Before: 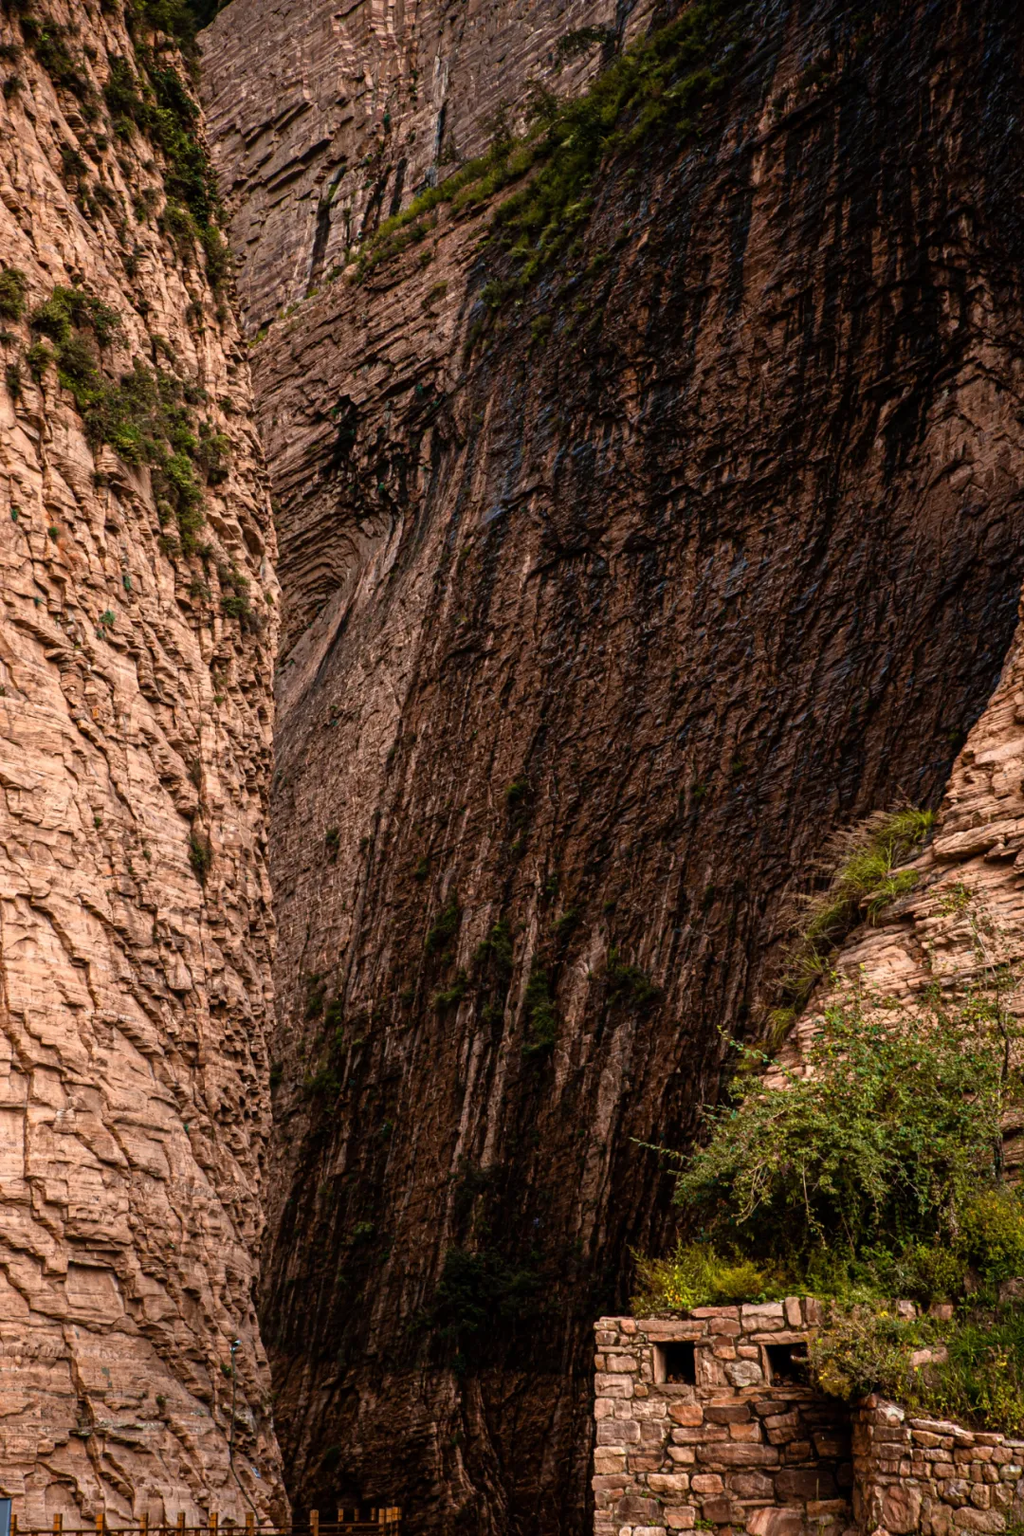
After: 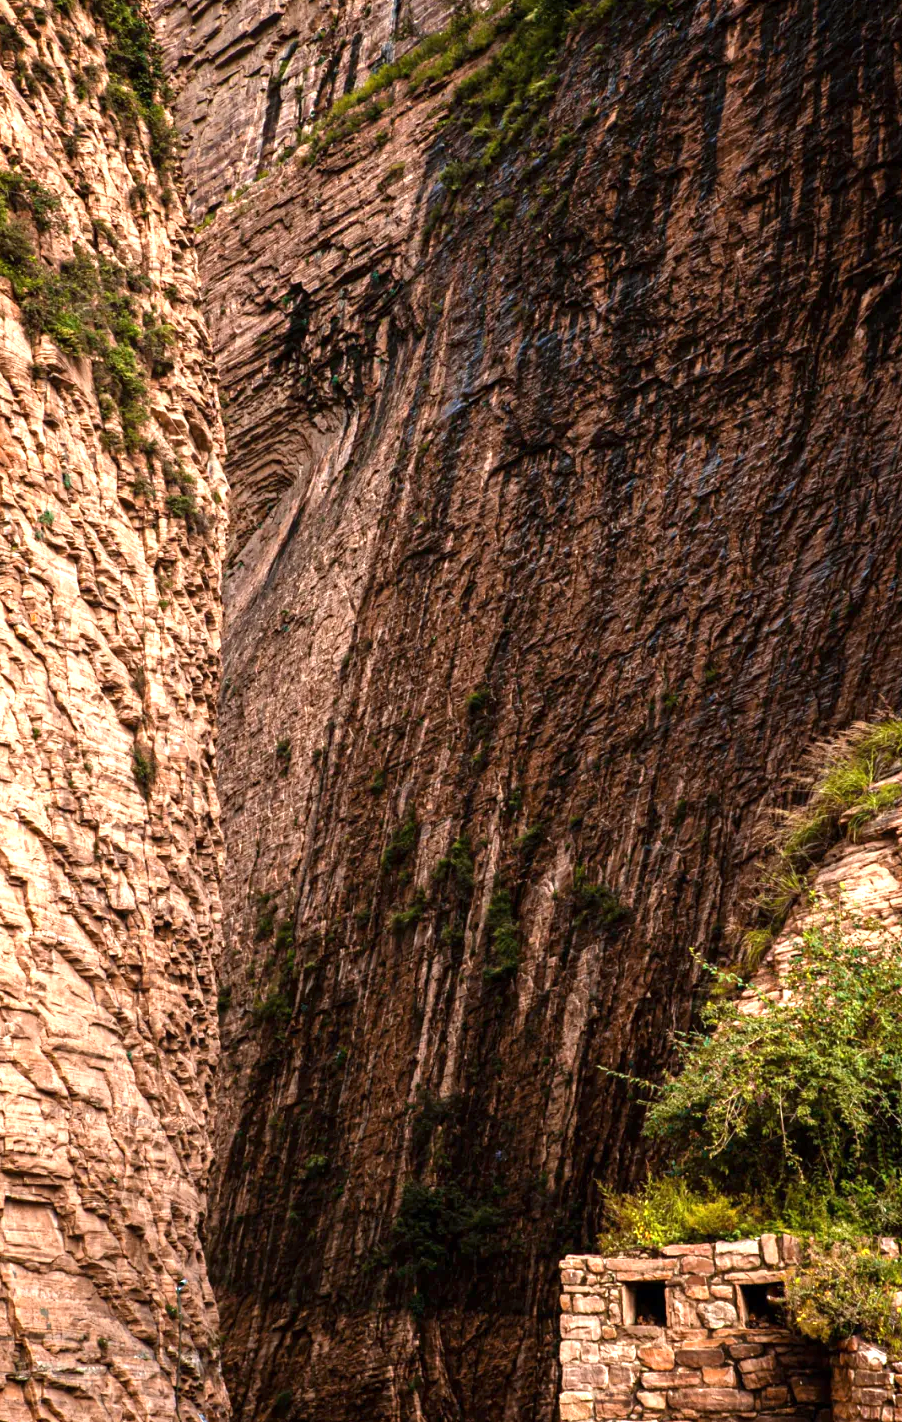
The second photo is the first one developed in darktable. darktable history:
exposure: exposure 1.074 EV, compensate highlight preservation false
crop: left 6.284%, top 8.32%, right 9.542%, bottom 3.884%
